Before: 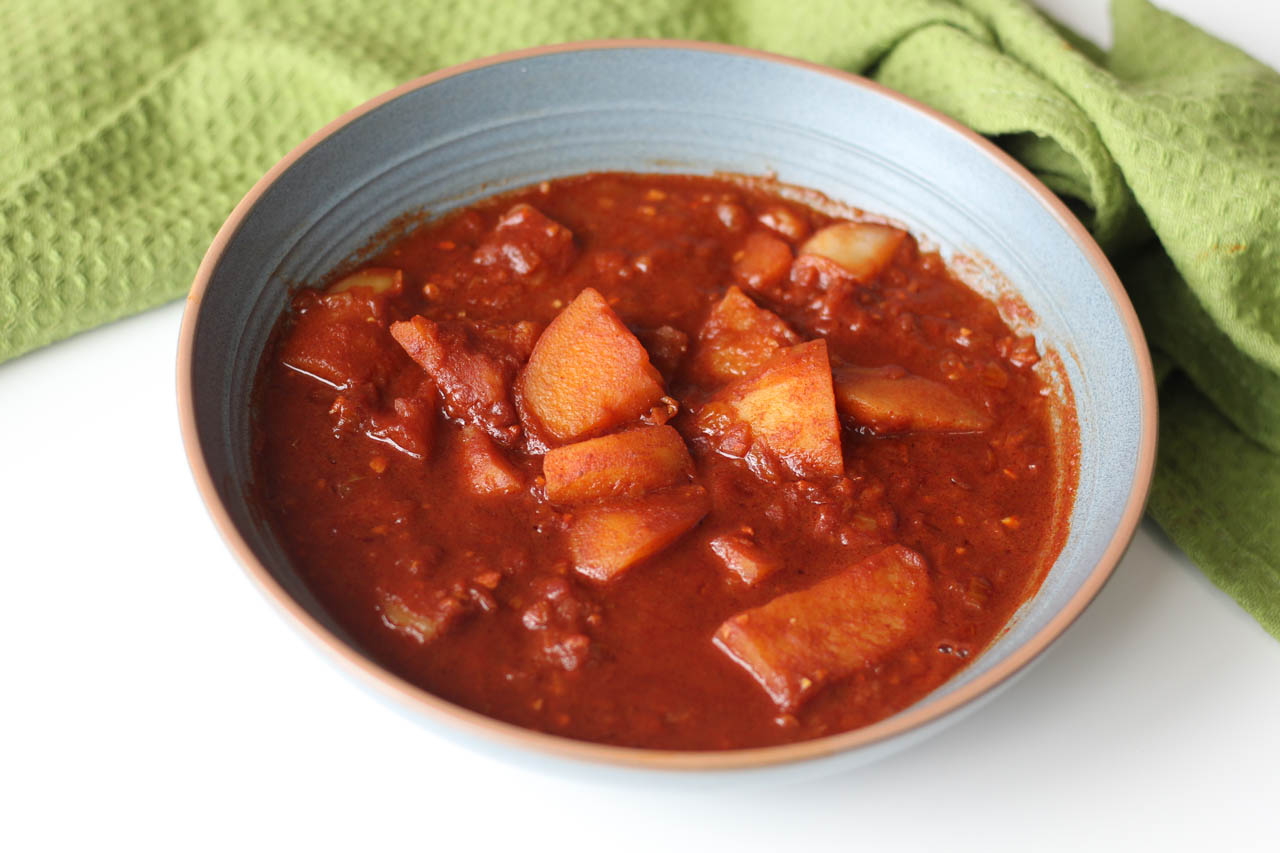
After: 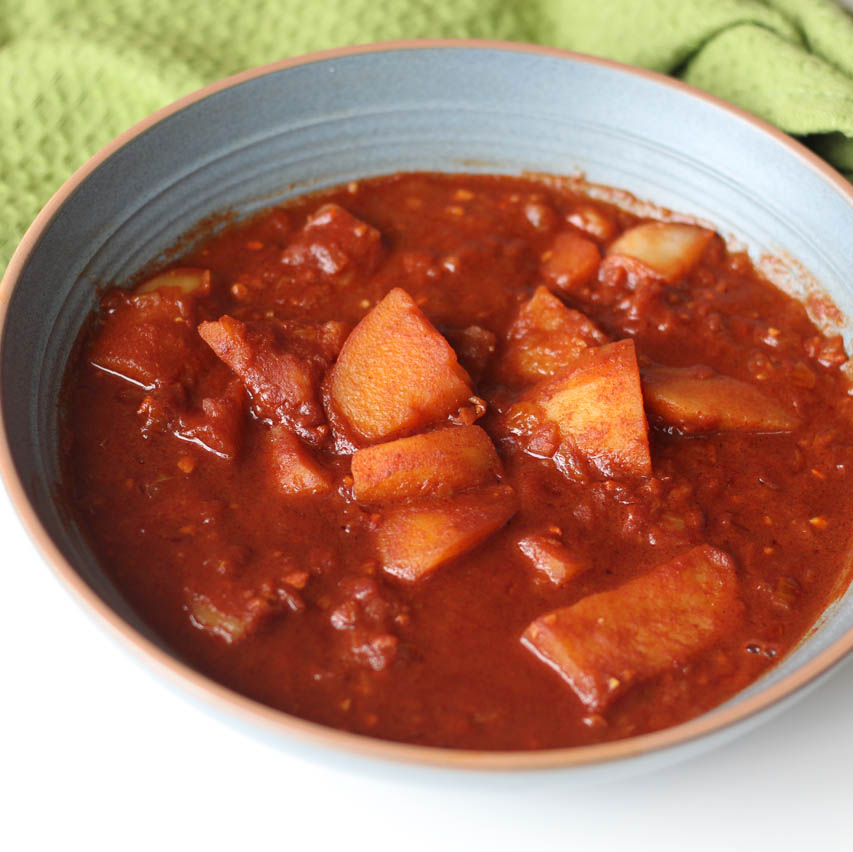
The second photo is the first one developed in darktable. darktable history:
crop and rotate: left 15.055%, right 18.278%
tone equalizer: -8 EV 0.06 EV, smoothing diameter 25%, edges refinement/feathering 10, preserve details guided filter
